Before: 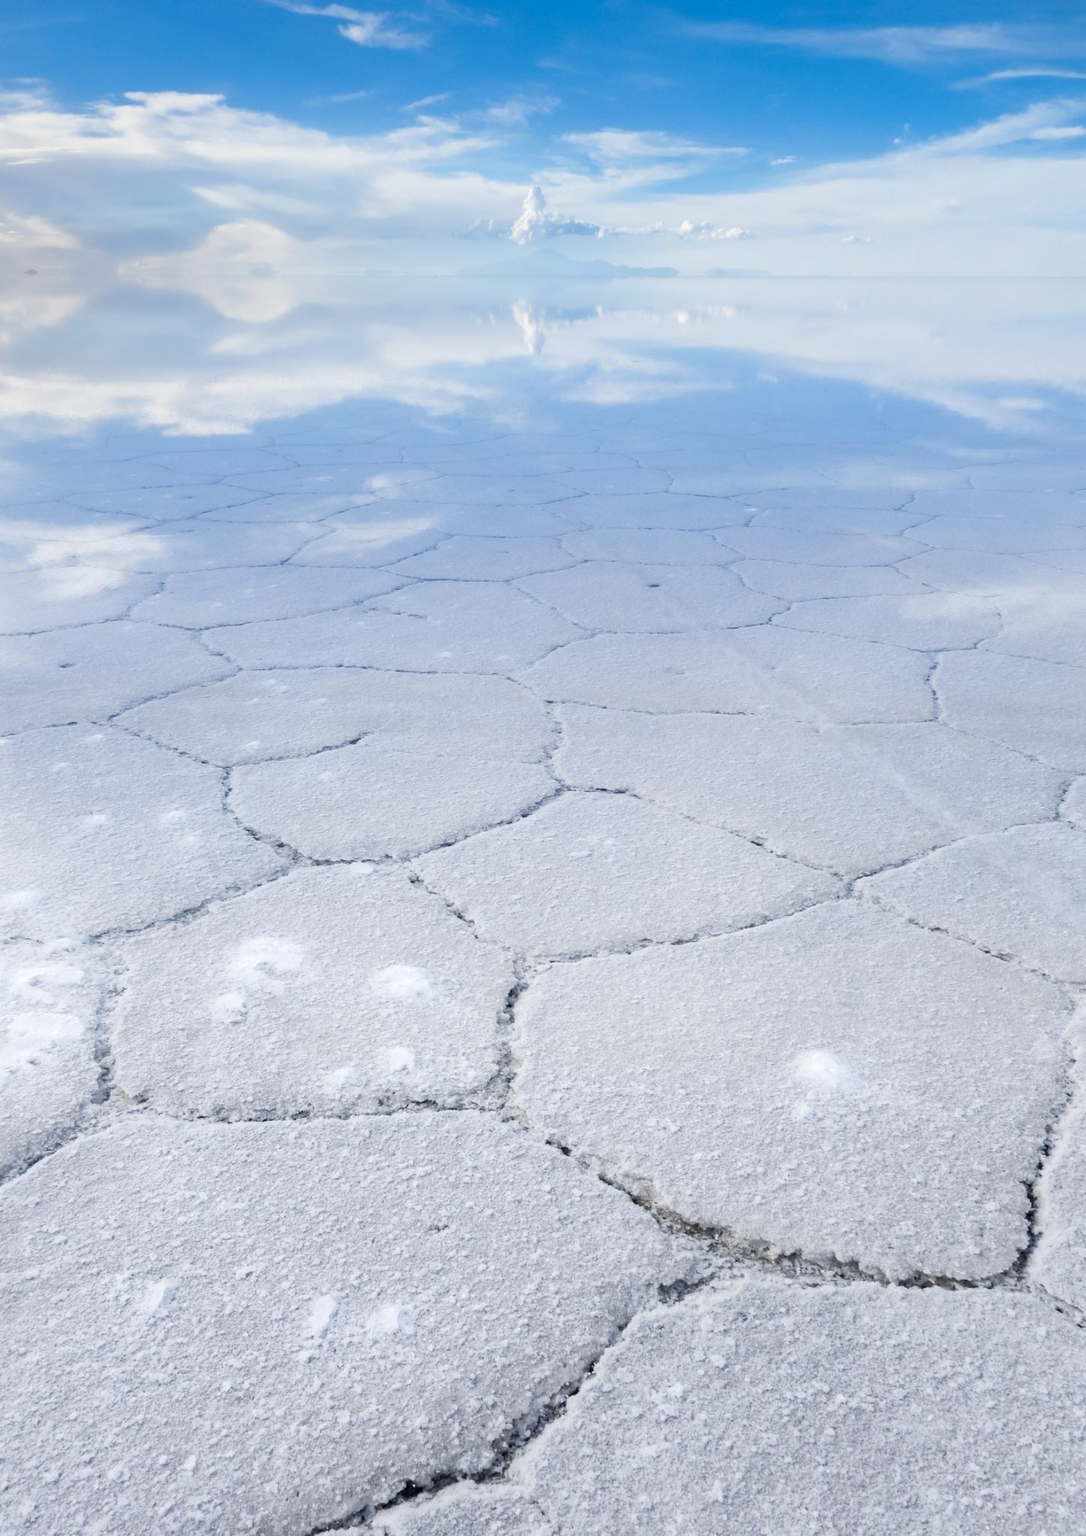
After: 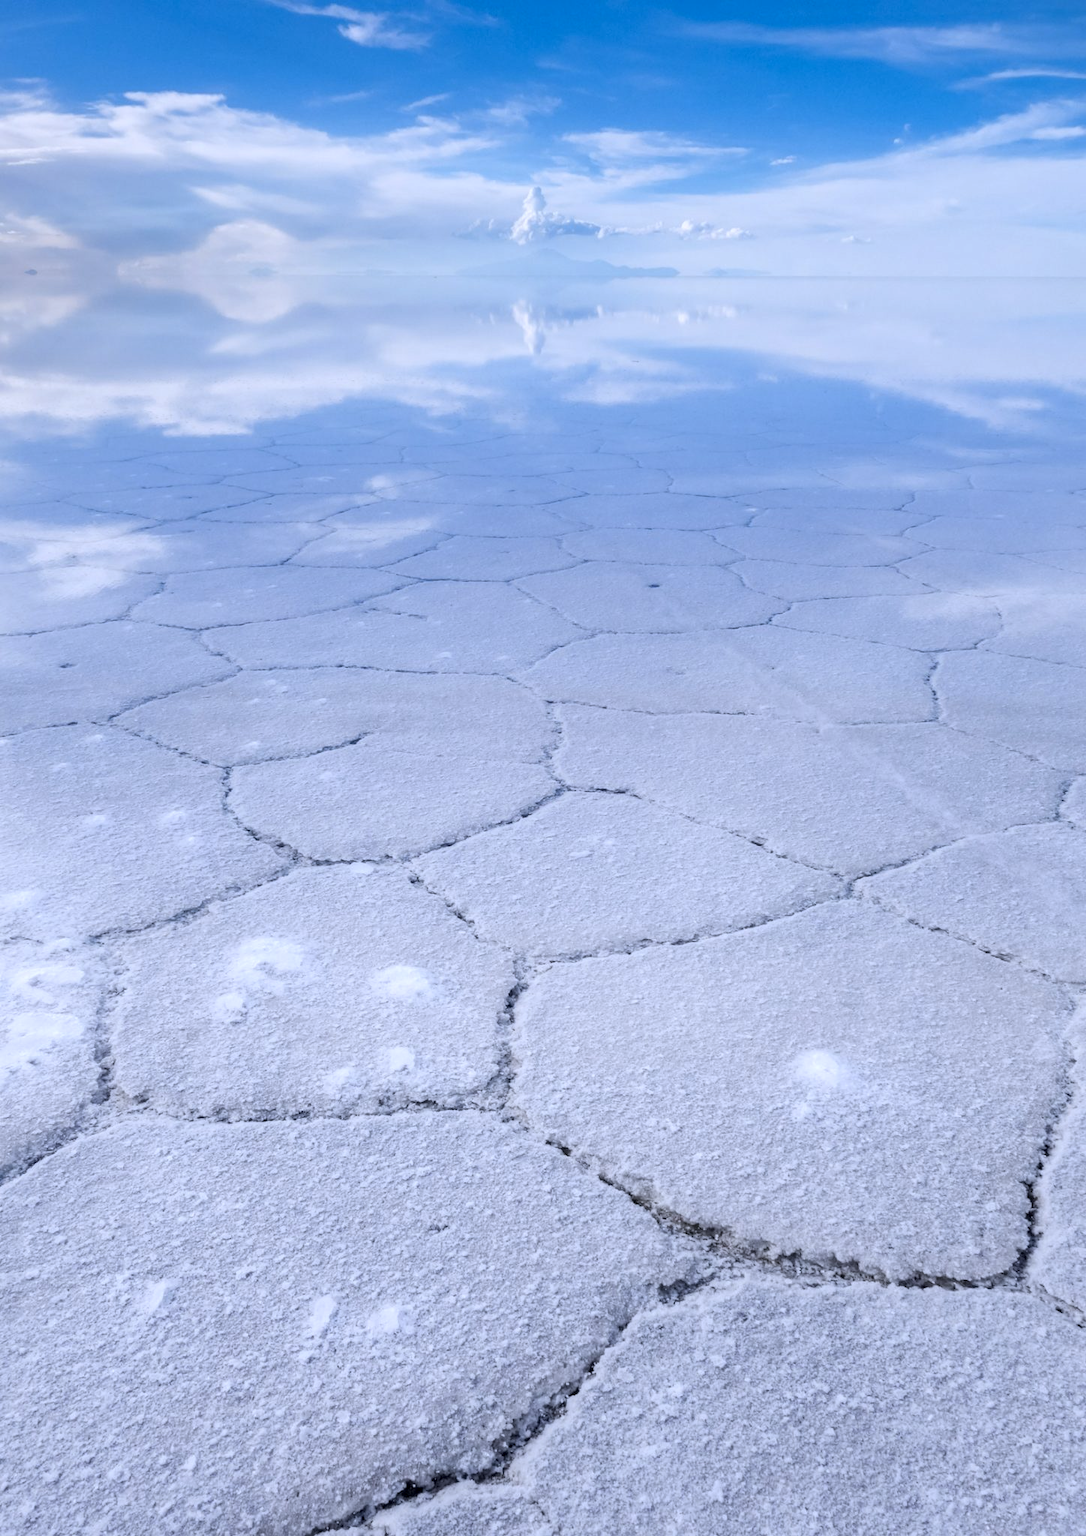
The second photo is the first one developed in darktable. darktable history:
local contrast: on, module defaults
white balance: red 0.967, blue 1.119, emerald 0.756
exposure: exposure -0.21 EV, compensate highlight preservation false
